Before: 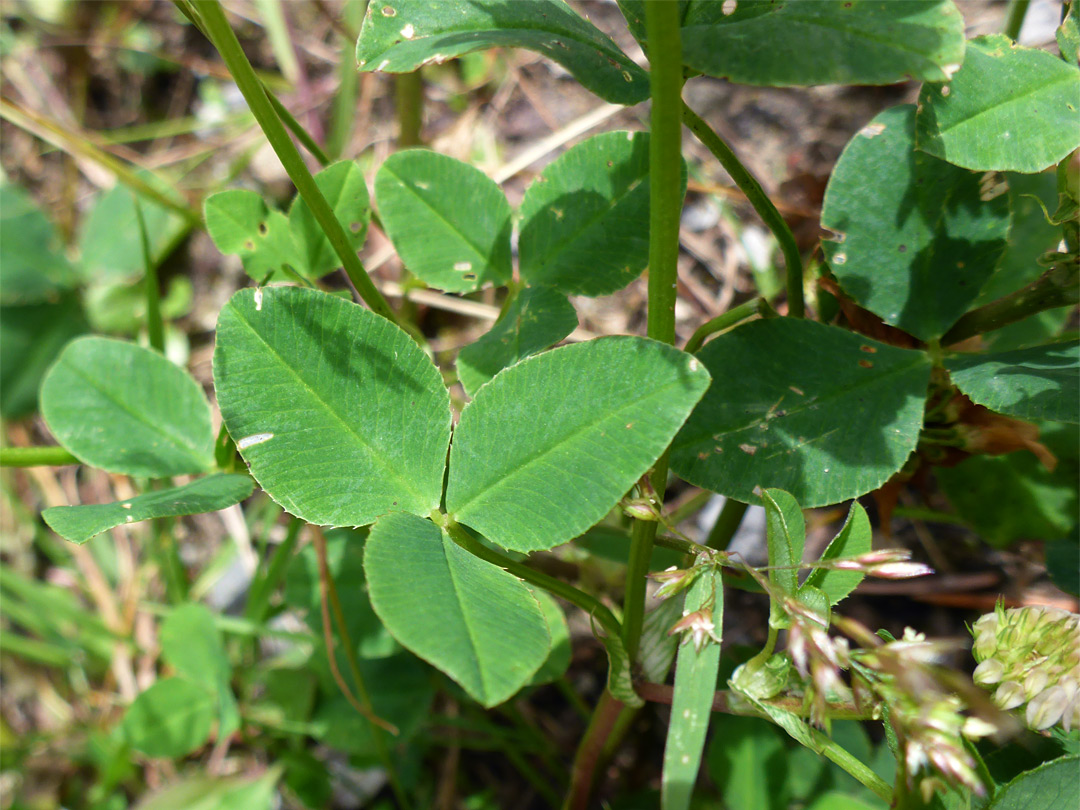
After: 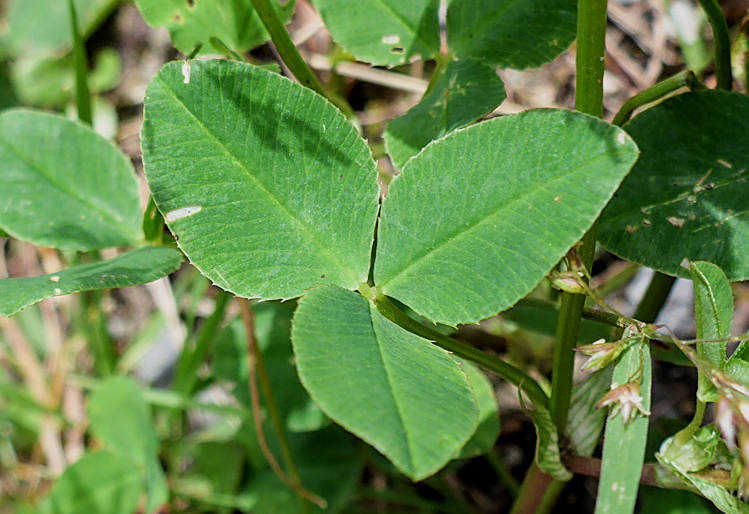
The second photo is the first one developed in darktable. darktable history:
crop: left 6.748%, top 28.041%, right 23.872%, bottom 8.413%
sharpen: on, module defaults
local contrast: on, module defaults
filmic rgb: black relative exposure -8.03 EV, white relative exposure 4.06 EV, hardness 4.11
